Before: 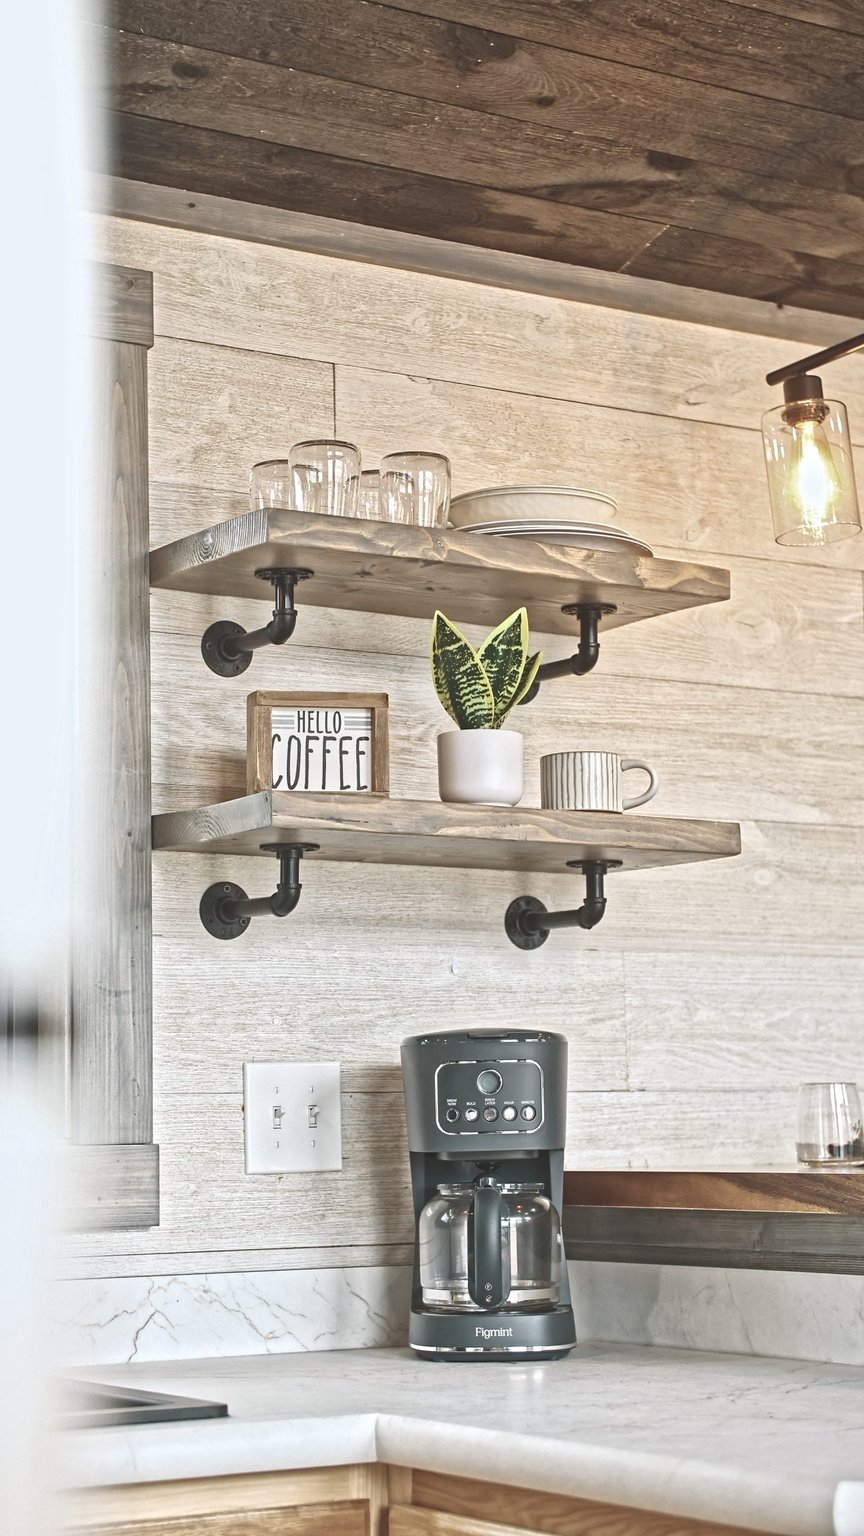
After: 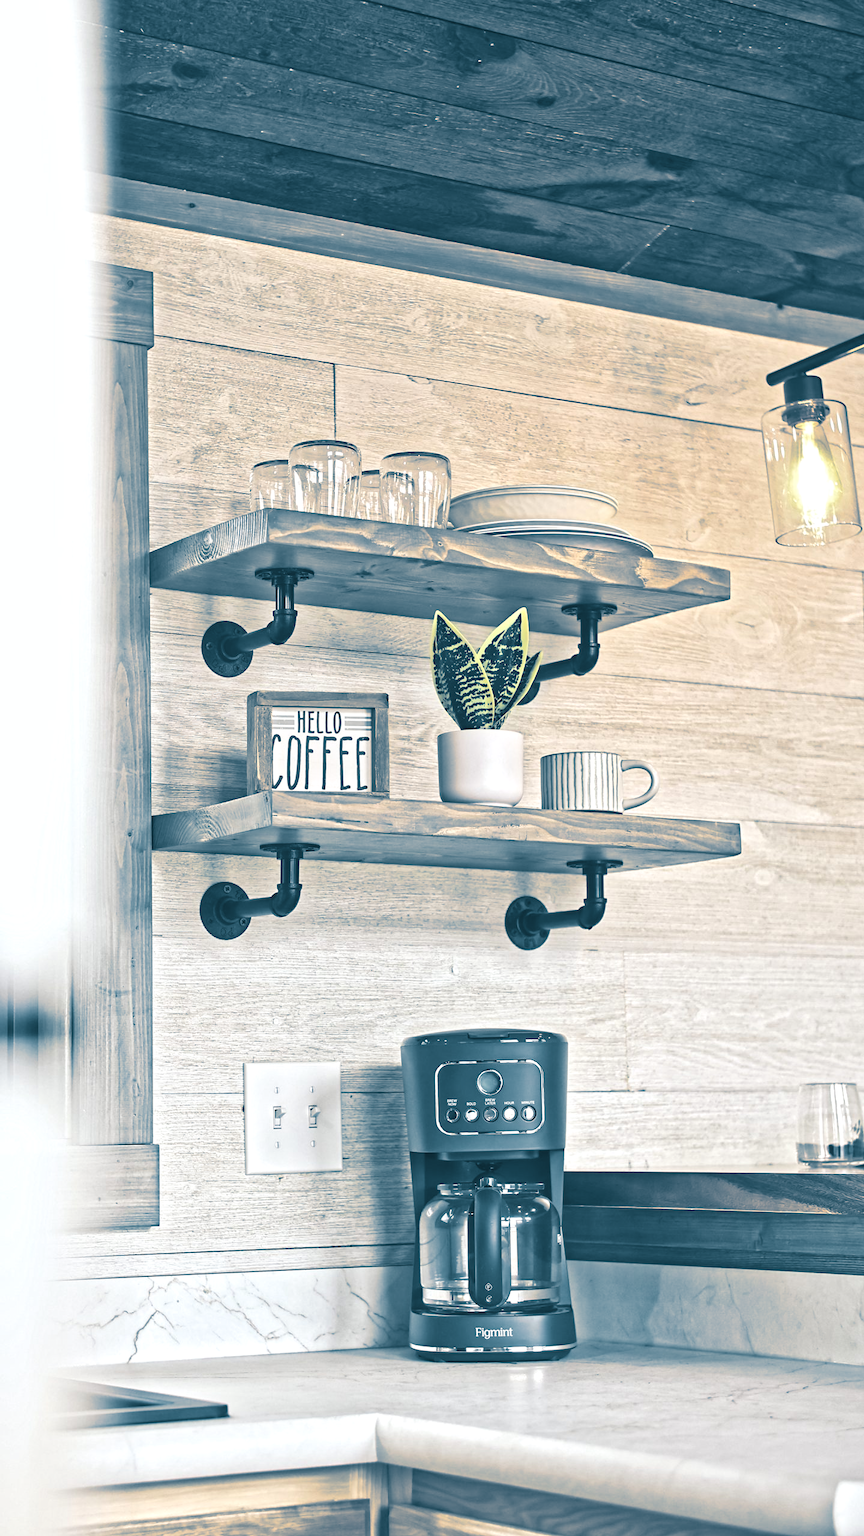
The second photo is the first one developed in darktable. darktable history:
exposure: exposure 0.2 EV, compensate highlight preservation false
split-toning: shadows › hue 212.4°, balance -70
